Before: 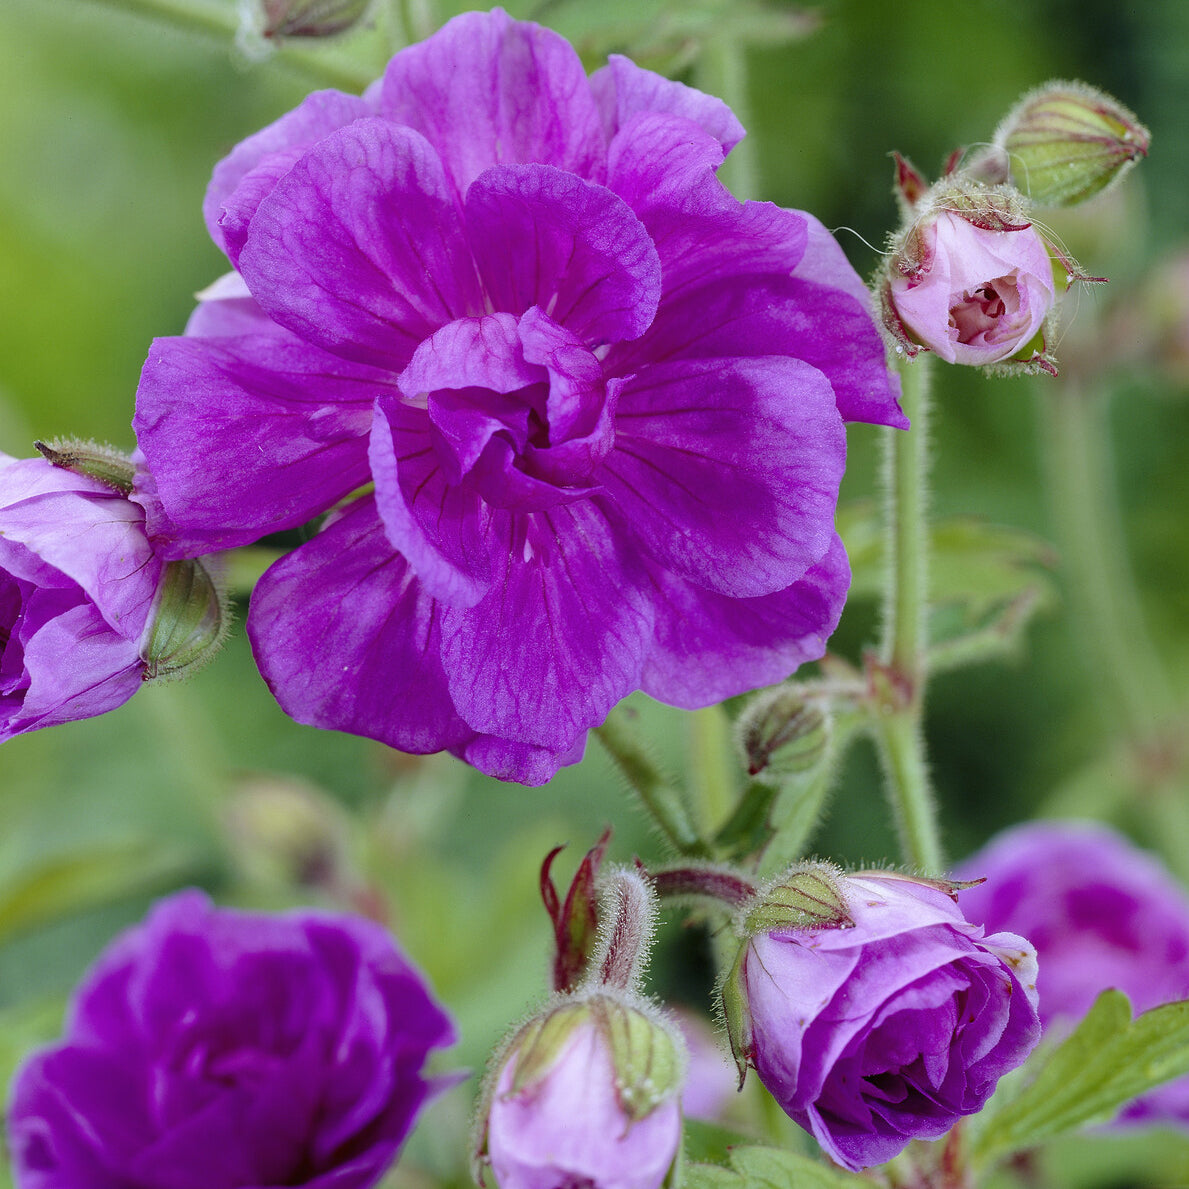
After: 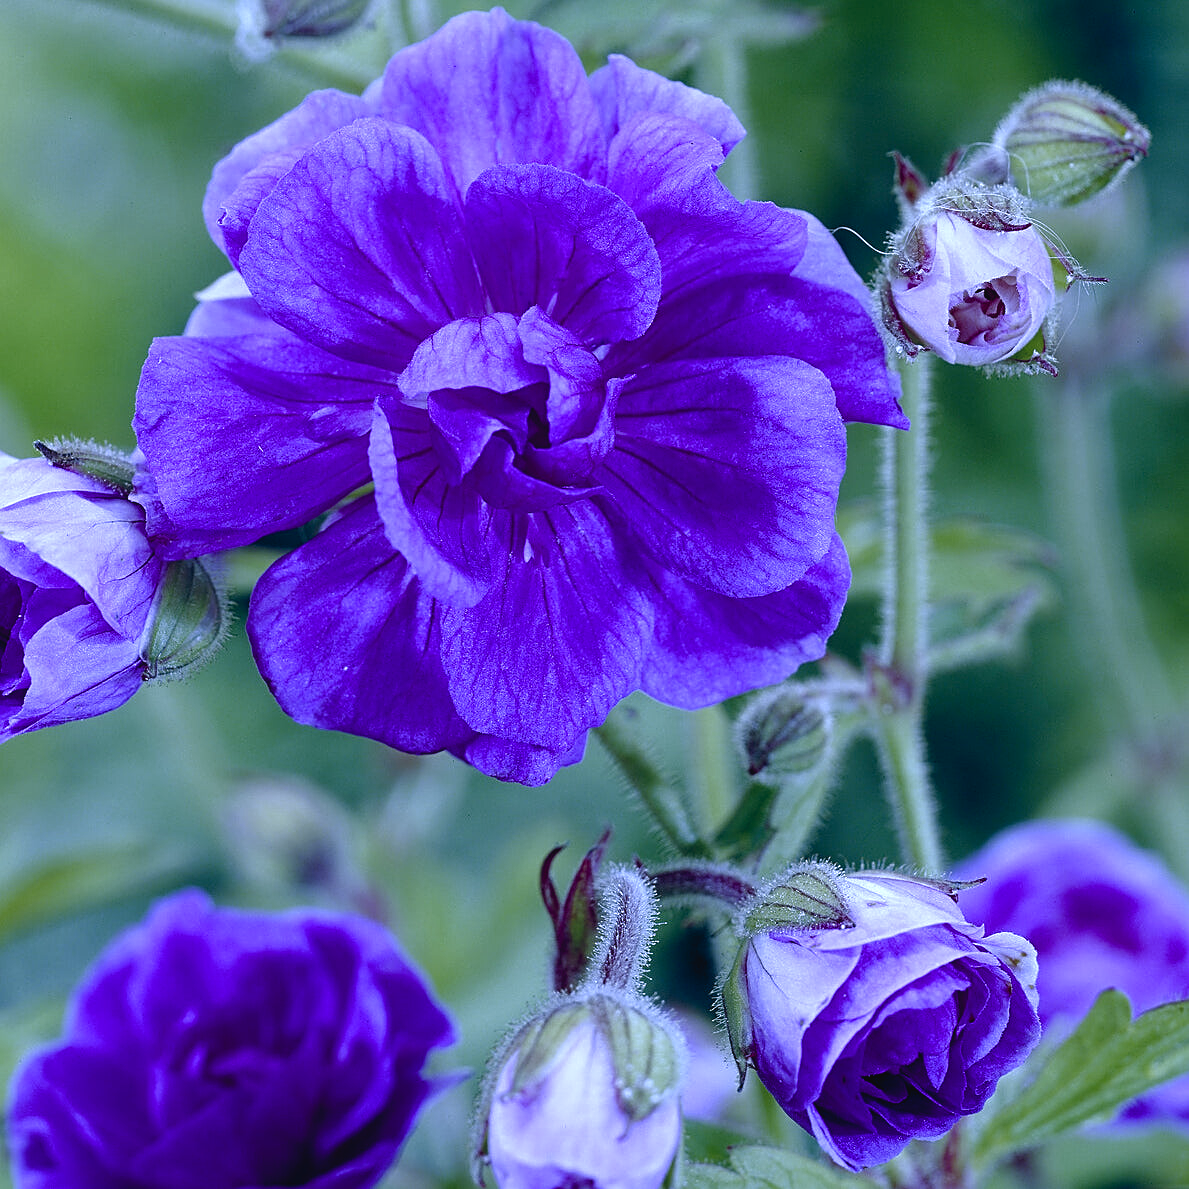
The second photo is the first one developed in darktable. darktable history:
sharpen: on, module defaults
color balance rgb: highlights gain › chroma 2.94%, highlights gain › hue 60.57°, global offset › chroma 0.25%, global offset › hue 256.52°, perceptual saturation grading › global saturation 20%, perceptual saturation grading › highlights -50%, perceptual saturation grading › shadows 30%, contrast 15%
white balance: red 0.766, blue 1.537
contrast brightness saturation: contrast -0.08, brightness -0.04, saturation -0.11
